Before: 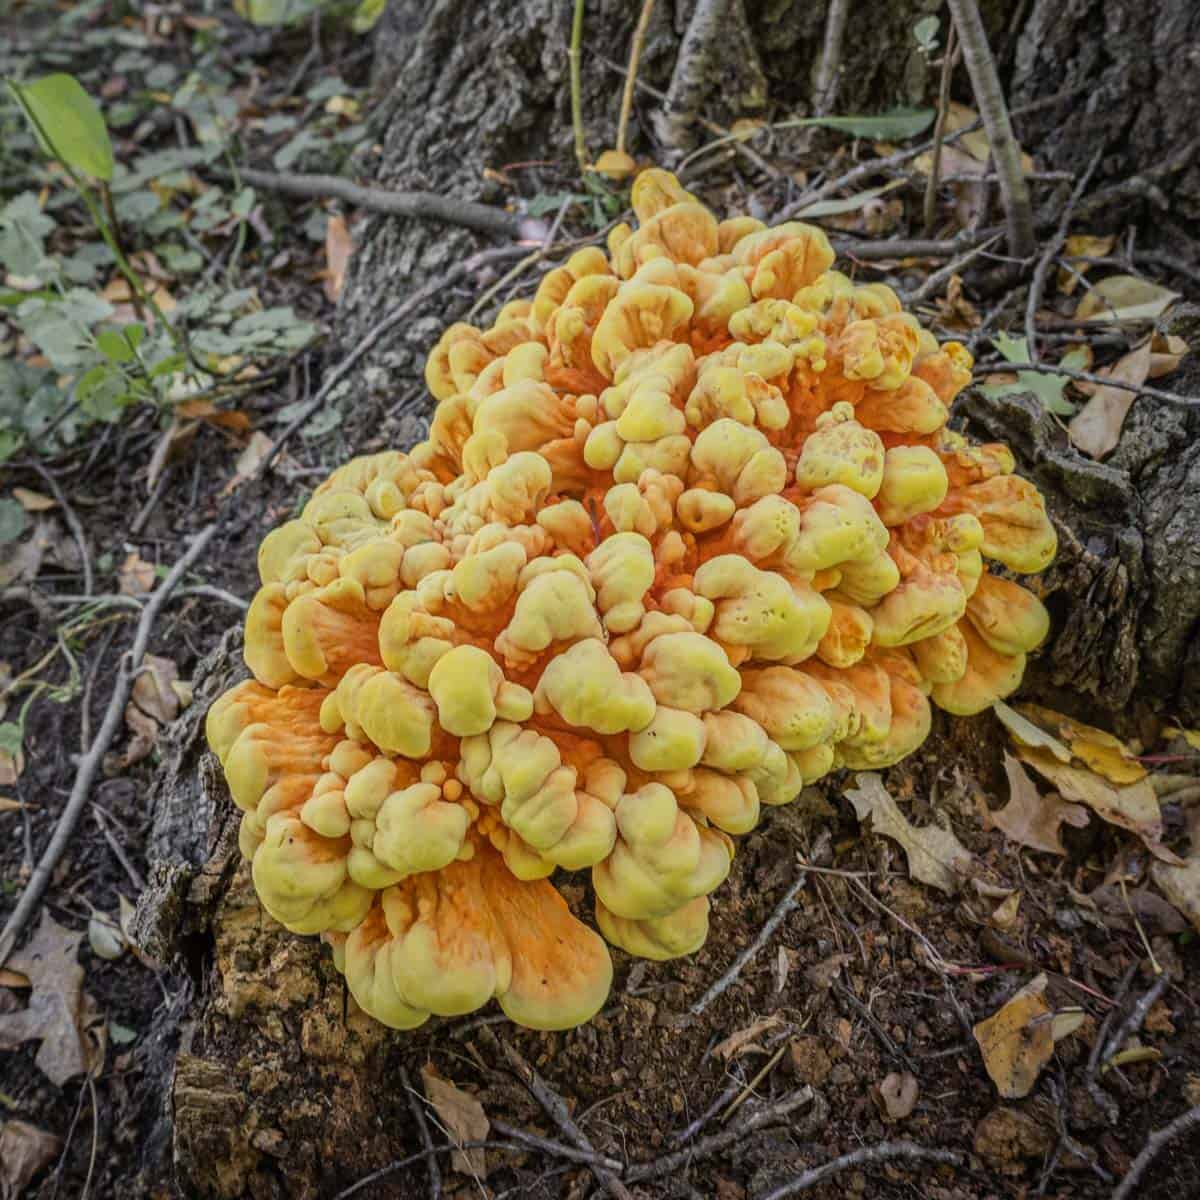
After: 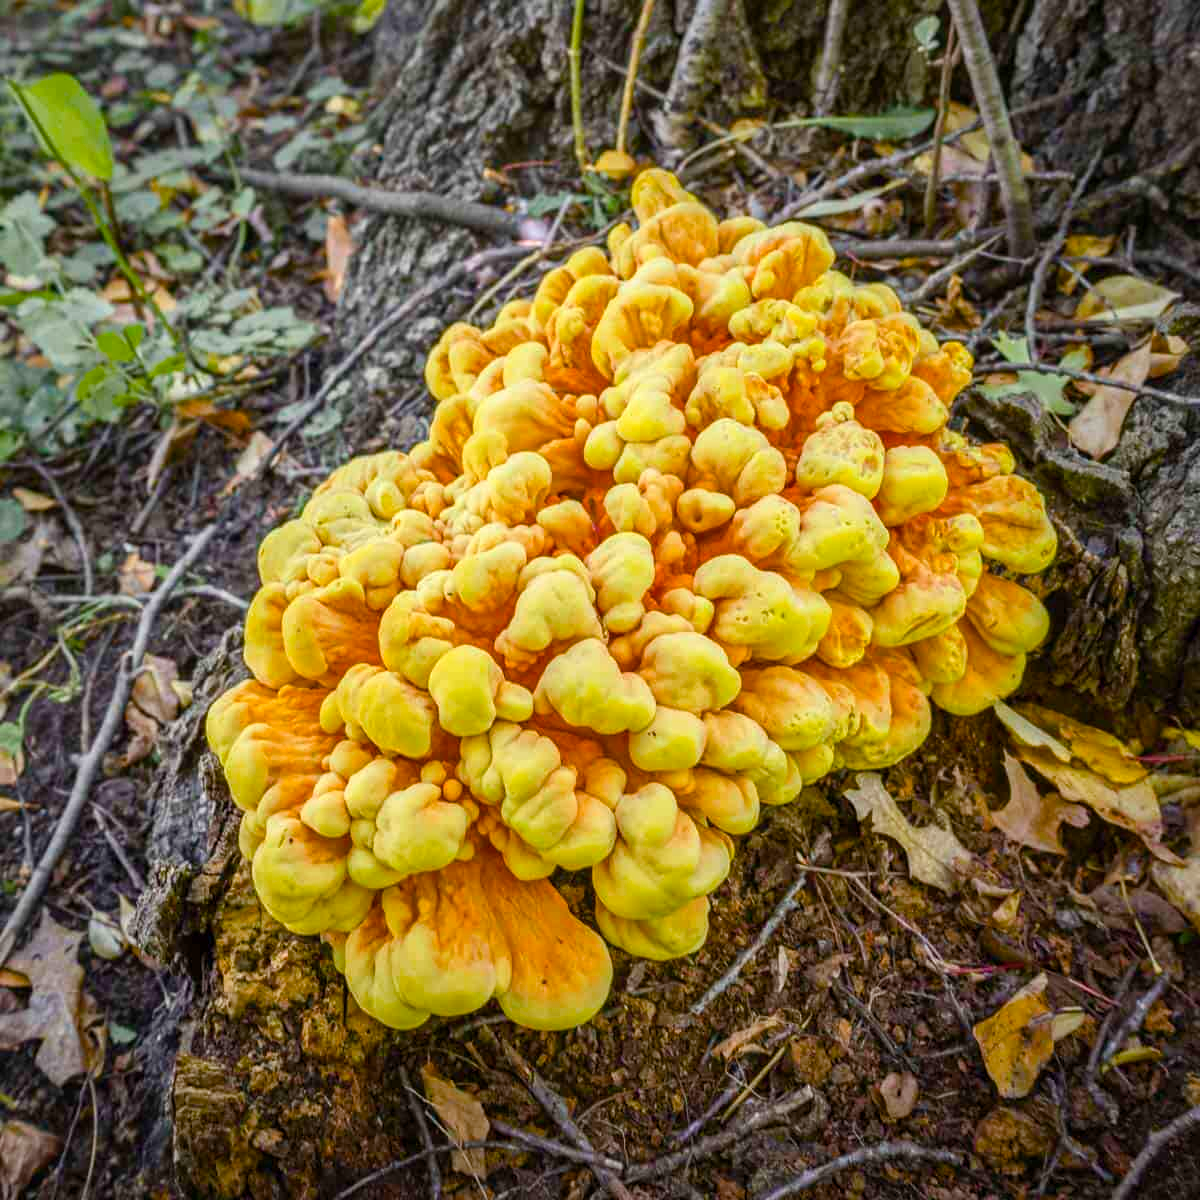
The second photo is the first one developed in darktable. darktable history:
color balance rgb: perceptual saturation grading › global saturation 20%, perceptual saturation grading › highlights -25.432%, perceptual saturation grading › shadows 50.134%, perceptual brilliance grading › global brilliance 12.826%, global vibrance 30.286%
